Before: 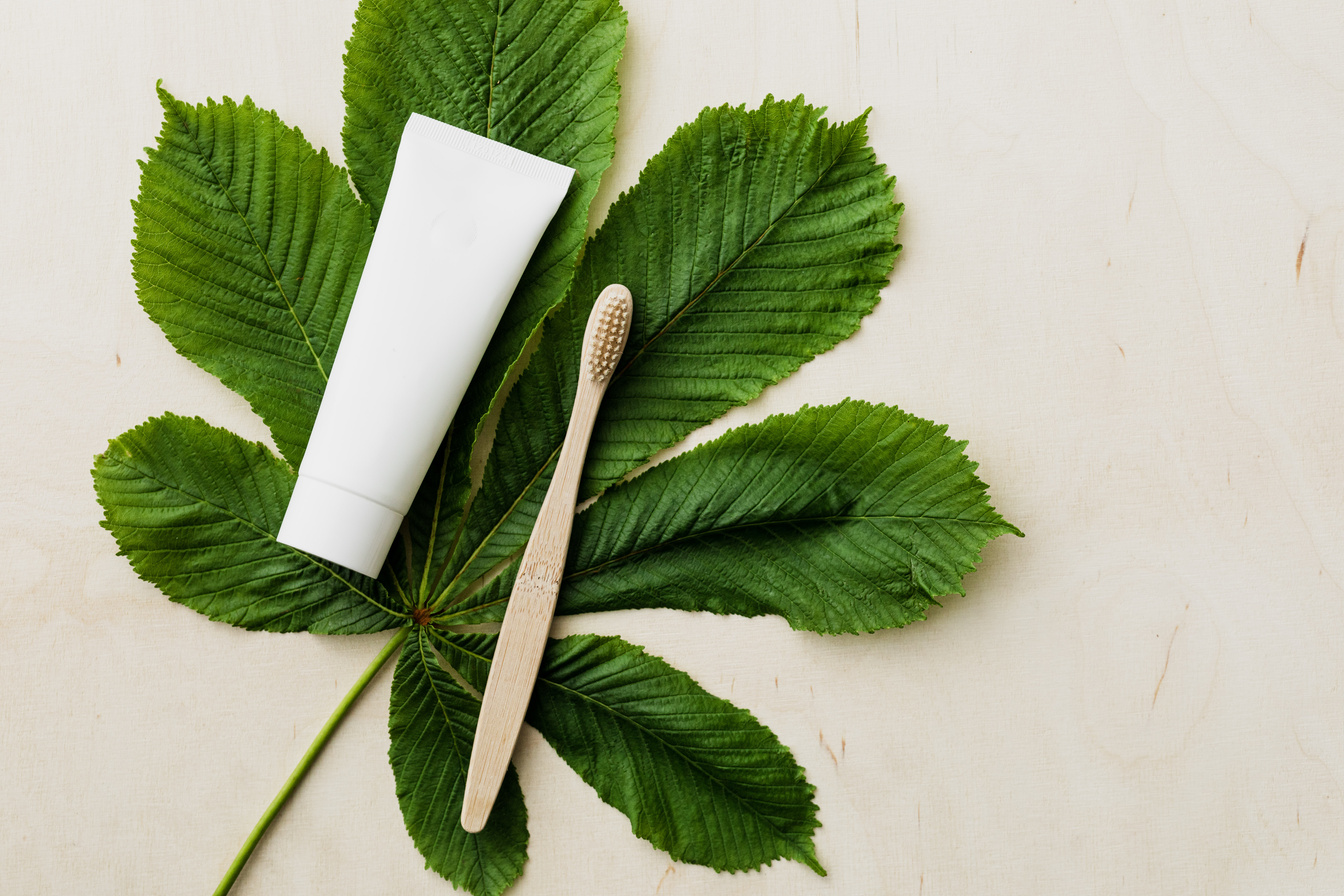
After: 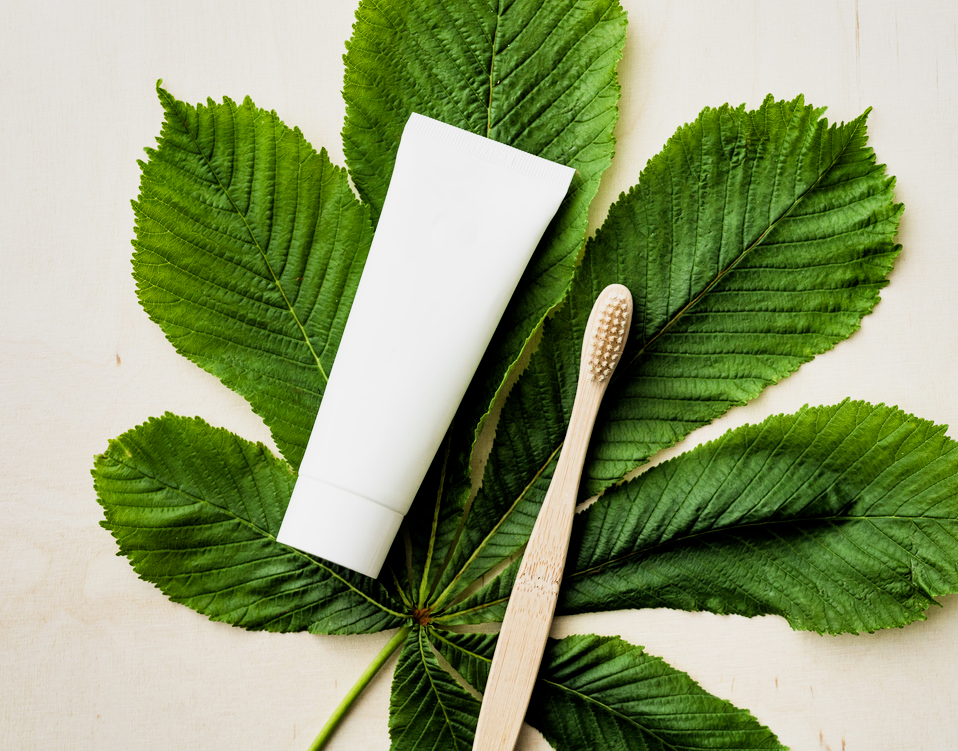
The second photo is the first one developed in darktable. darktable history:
filmic rgb: middle gray luminance 9.5%, black relative exposure -10.69 EV, white relative exposure 3.44 EV, threshold 3 EV, target black luminance 0%, hardness 5.96, latitude 59.5%, contrast 1.09, highlights saturation mix 4.13%, shadows ↔ highlights balance 29.25%, iterations of high-quality reconstruction 0, enable highlight reconstruction true
exposure: black level correction 0.001, exposure 0.499 EV, compensate highlight preservation false
crop: right 28.698%, bottom 16.148%
shadows and highlights: soften with gaussian
